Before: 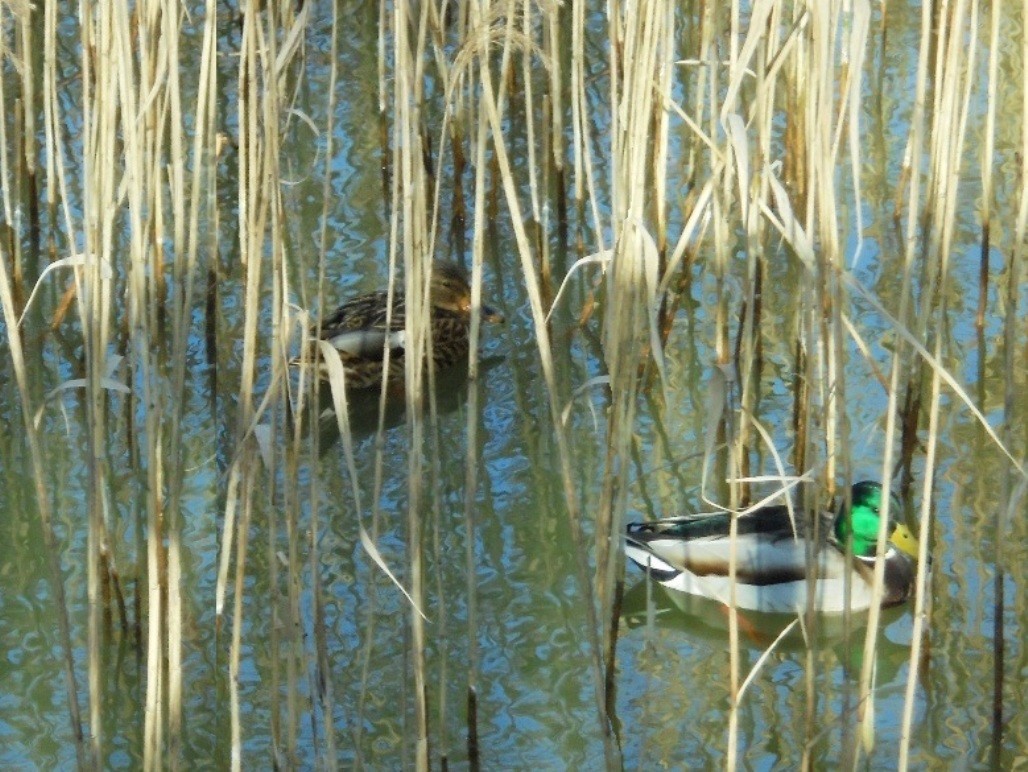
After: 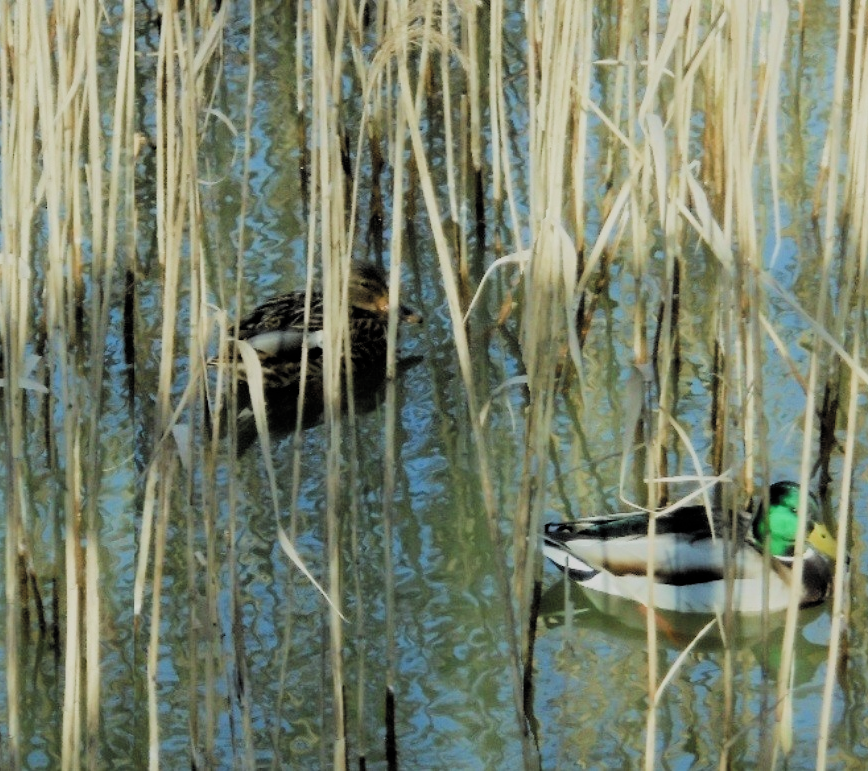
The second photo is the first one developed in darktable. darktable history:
filmic rgb: black relative exposure -4.15 EV, white relative exposure 5.16 EV, hardness 2.15, contrast 1.164, color science v4 (2020), iterations of high-quality reconstruction 0
crop: left 8.025%, right 7.46%
